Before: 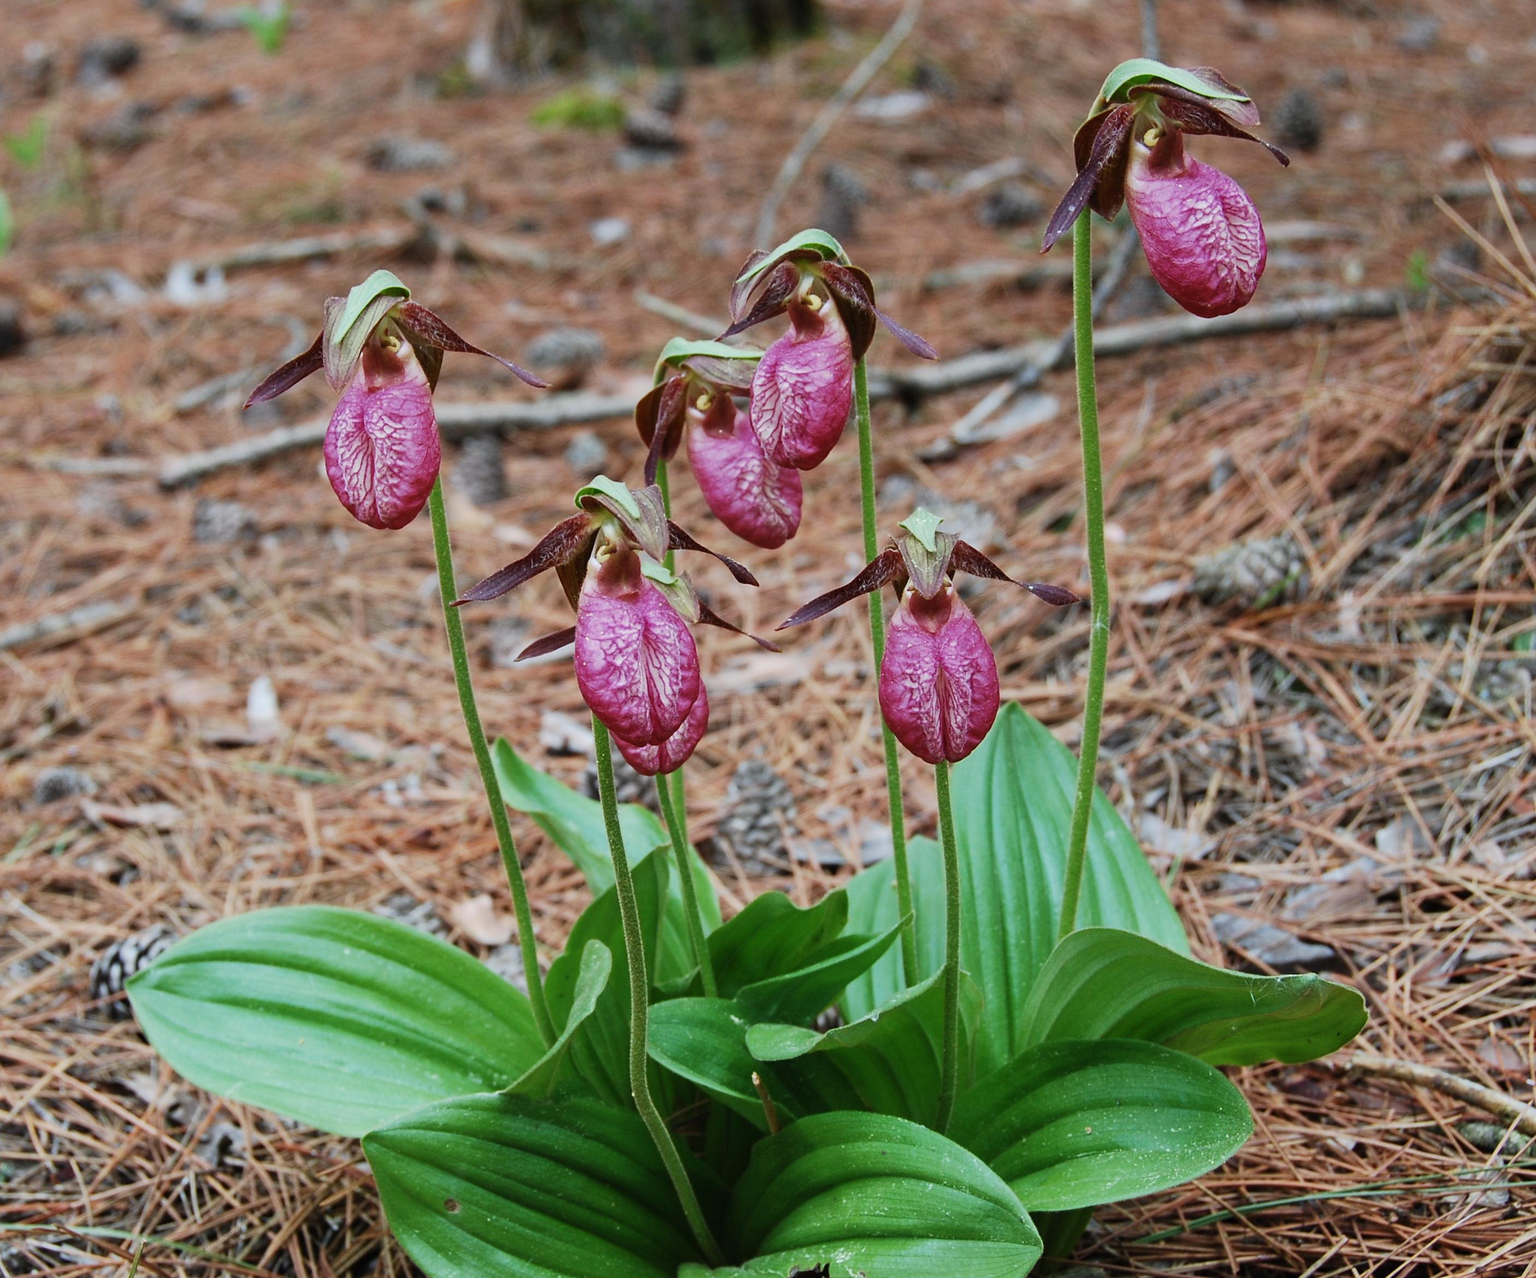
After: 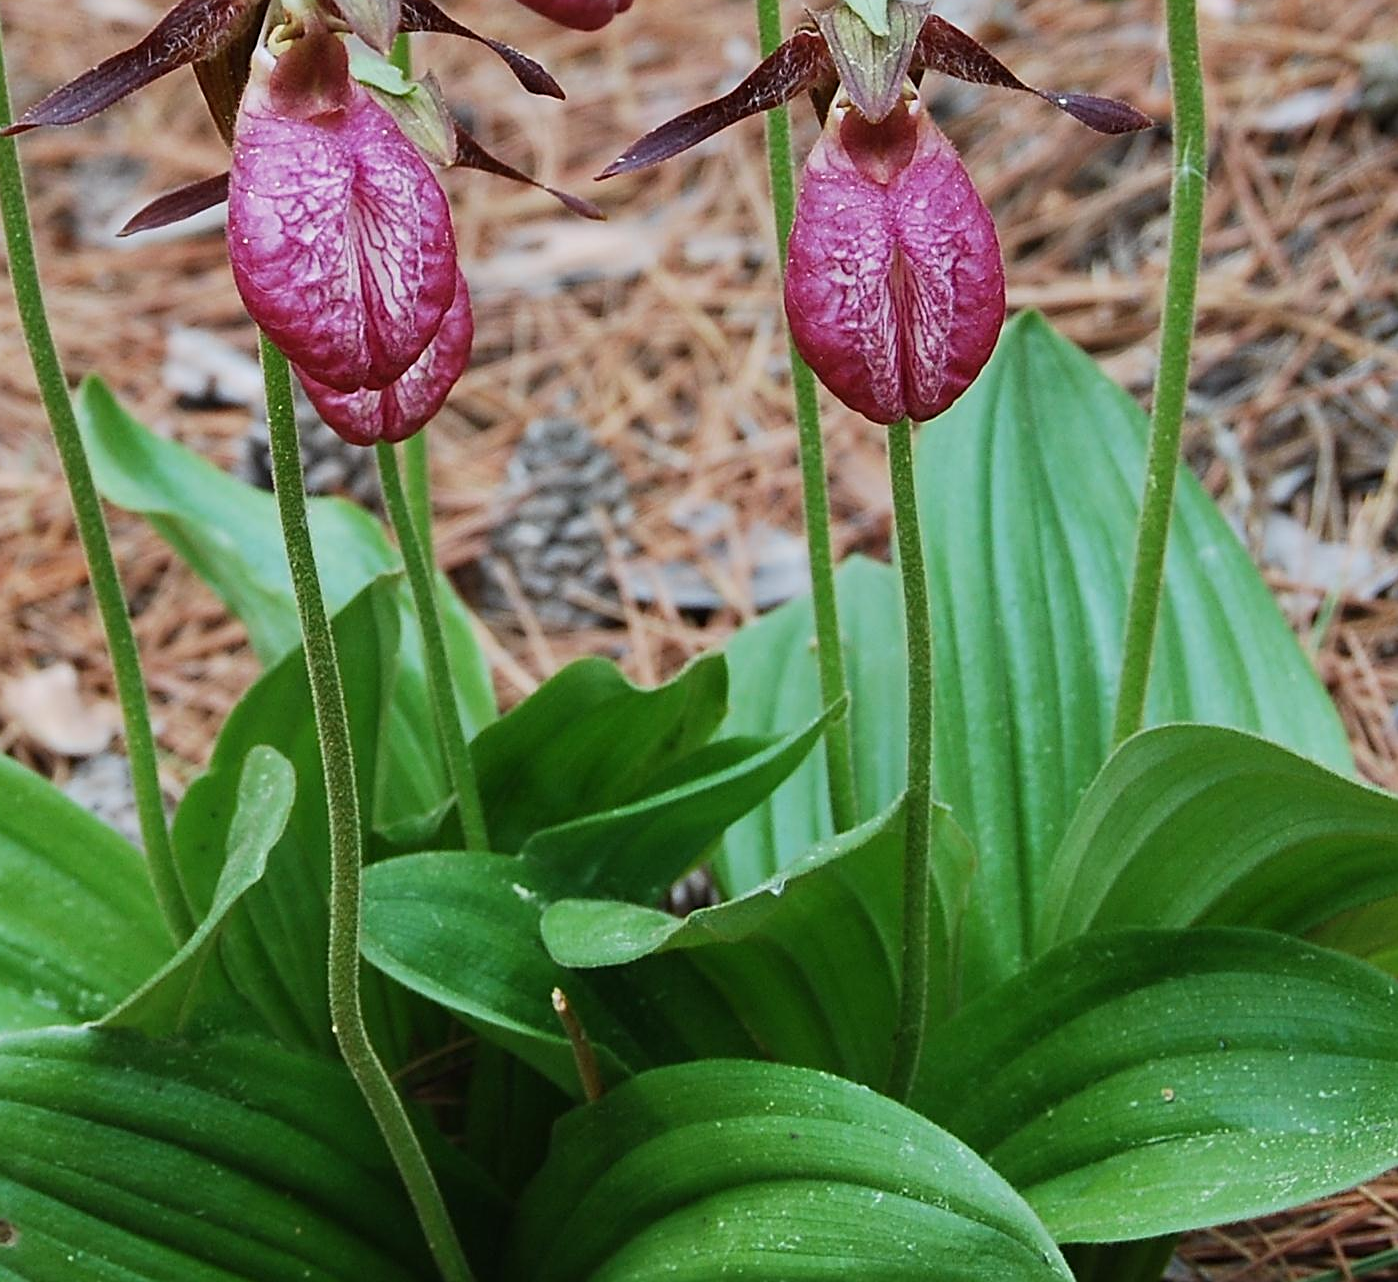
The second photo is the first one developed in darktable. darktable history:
crop: left 29.326%, top 41.655%, right 20.921%, bottom 3.499%
sharpen: on, module defaults
